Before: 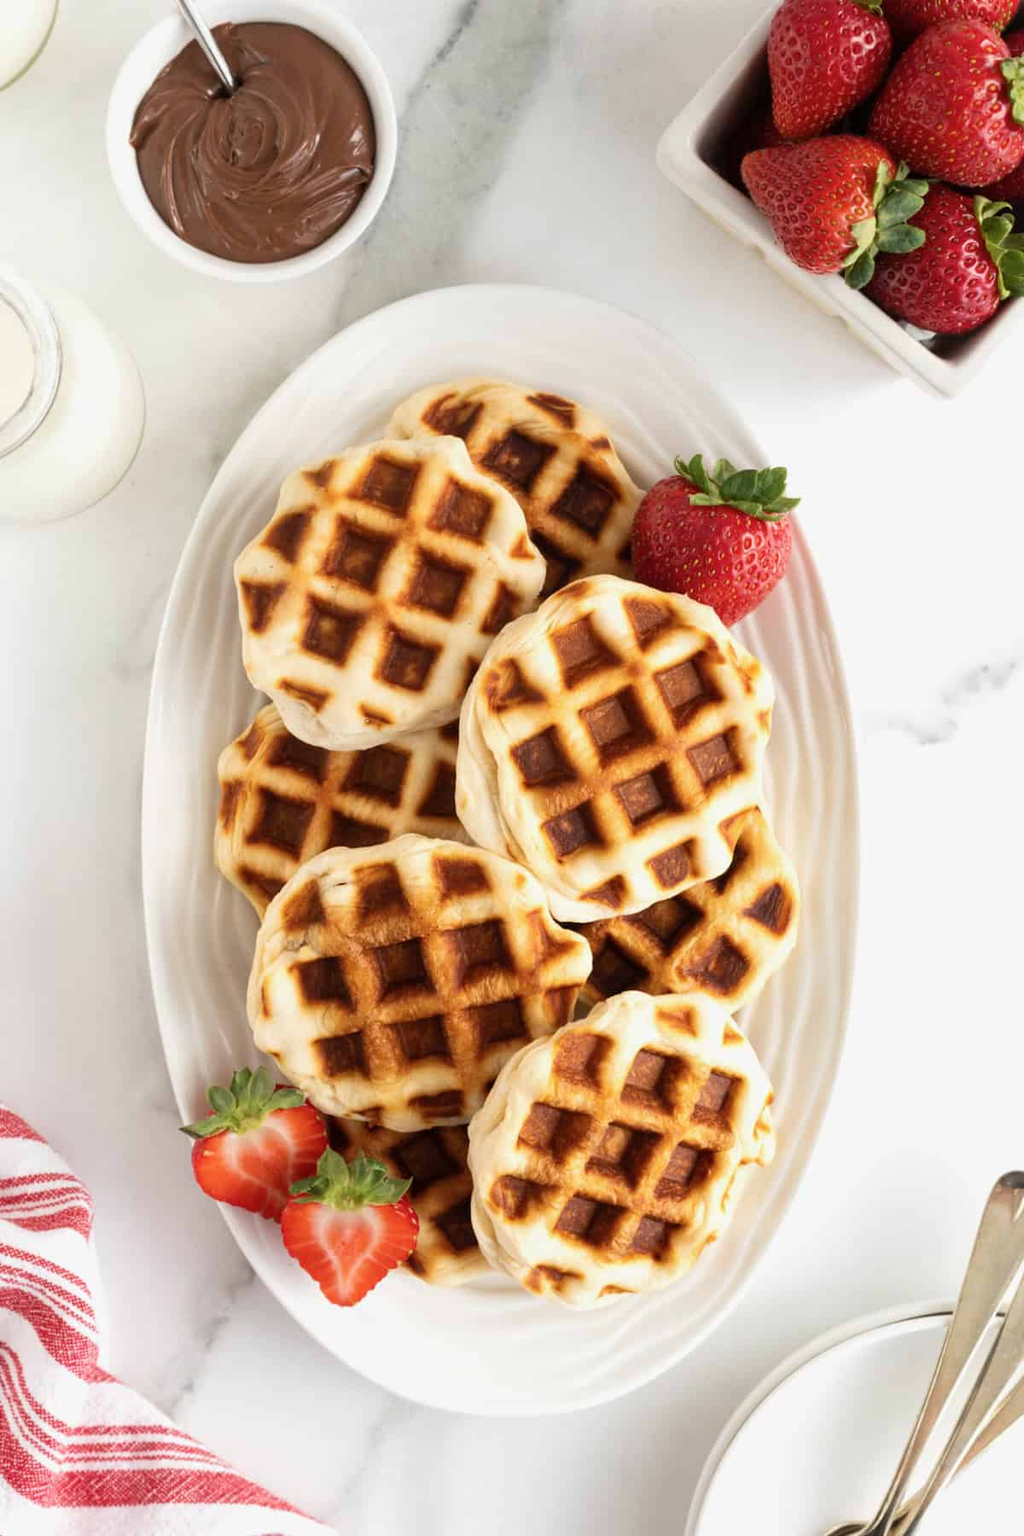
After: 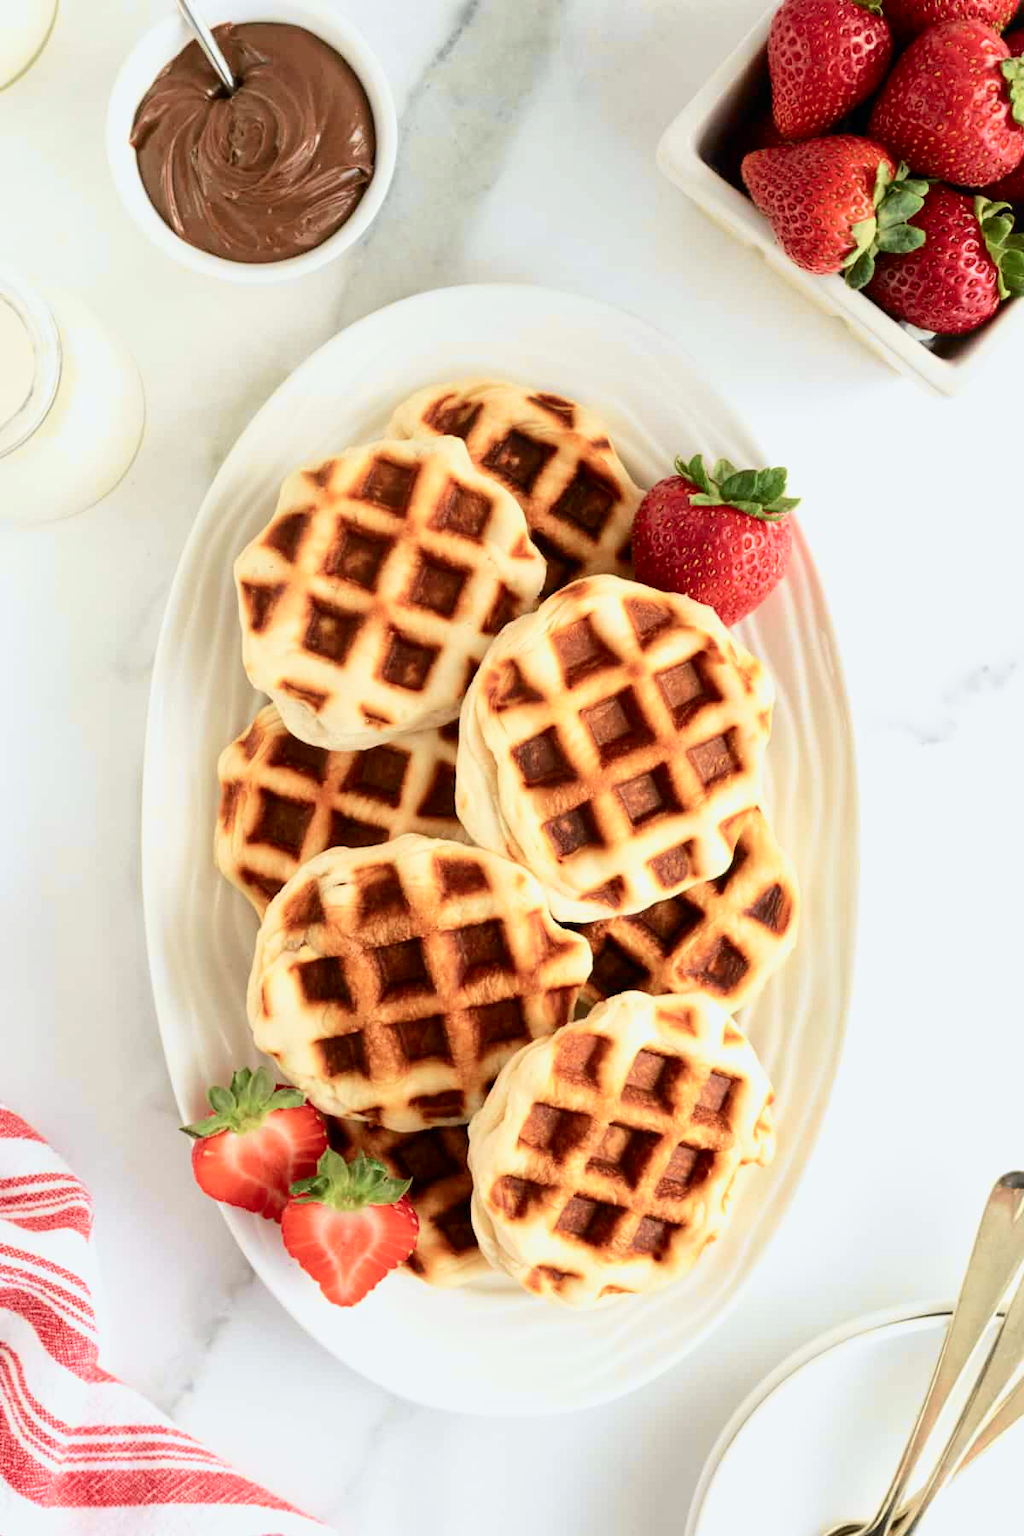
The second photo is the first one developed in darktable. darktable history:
tone curve: curves: ch0 [(0, 0) (0.035, 0.017) (0.131, 0.108) (0.279, 0.279) (0.476, 0.554) (0.617, 0.693) (0.704, 0.77) (0.801, 0.854) (0.895, 0.927) (1, 0.976)]; ch1 [(0, 0) (0.318, 0.278) (0.444, 0.427) (0.493, 0.488) (0.504, 0.497) (0.537, 0.538) (0.594, 0.616) (0.746, 0.764) (1, 1)]; ch2 [(0, 0) (0.316, 0.292) (0.381, 0.37) (0.423, 0.448) (0.476, 0.482) (0.502, 0.495) (0.529, 0.547) (0.583, 0.608) (0.639, 0.657) (0.7, 0.7) (0.861, 0.808) (1, 0.951)], color space Lab, independent channels, preserve colors none
